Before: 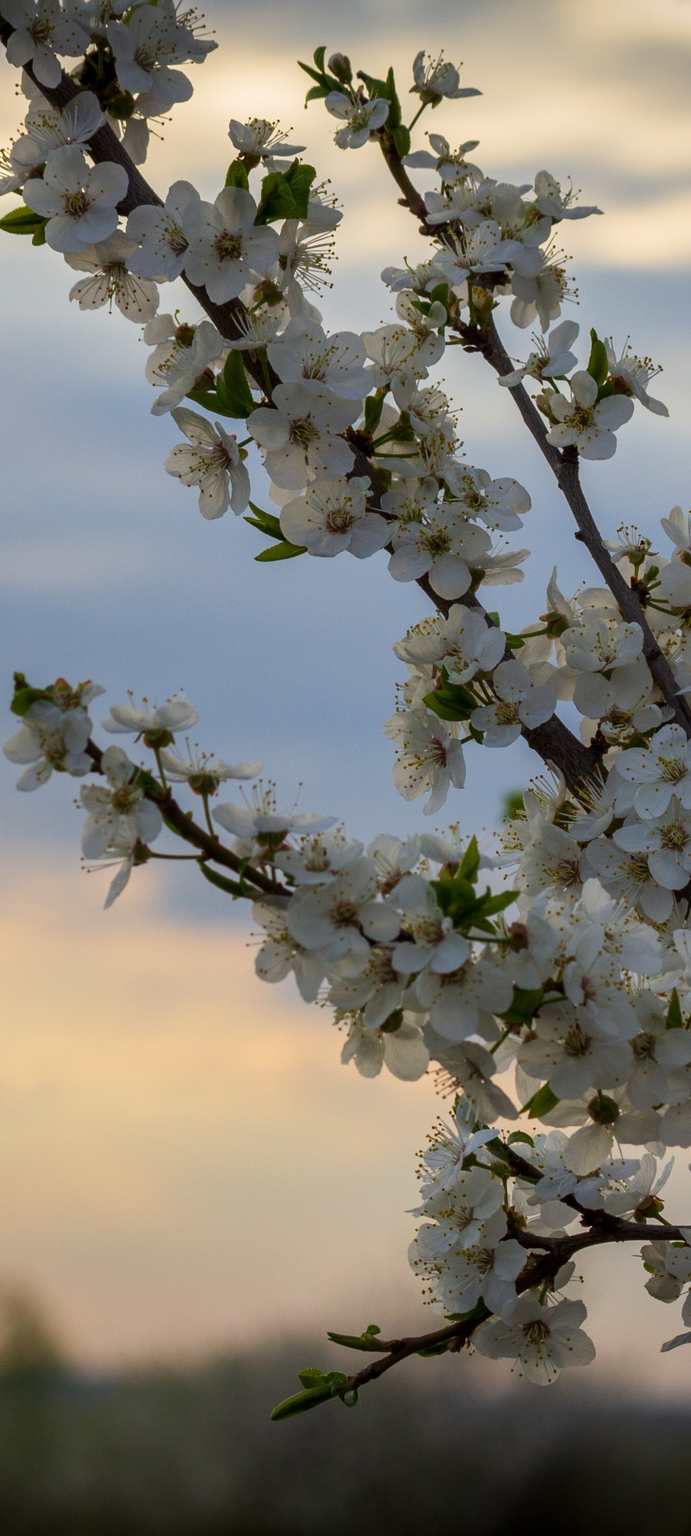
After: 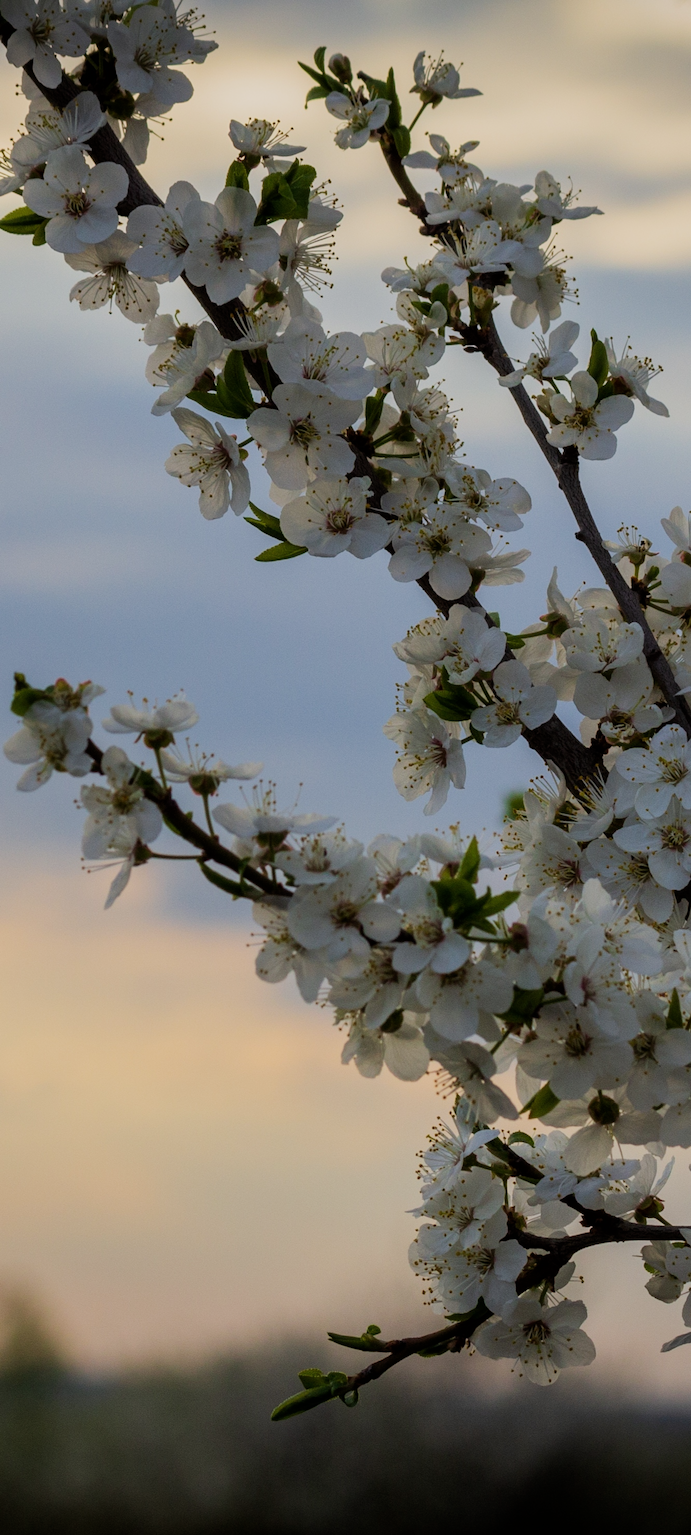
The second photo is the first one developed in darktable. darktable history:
filmic rgb: black relative exposure -8.17 EV, white relative exposure 3.76 EV, hardness 4.4
